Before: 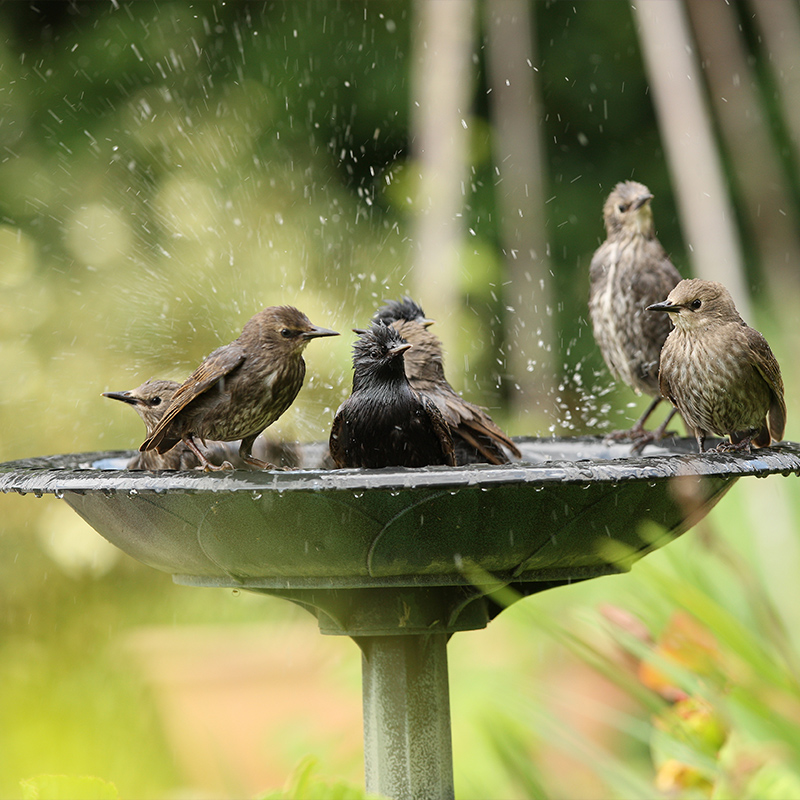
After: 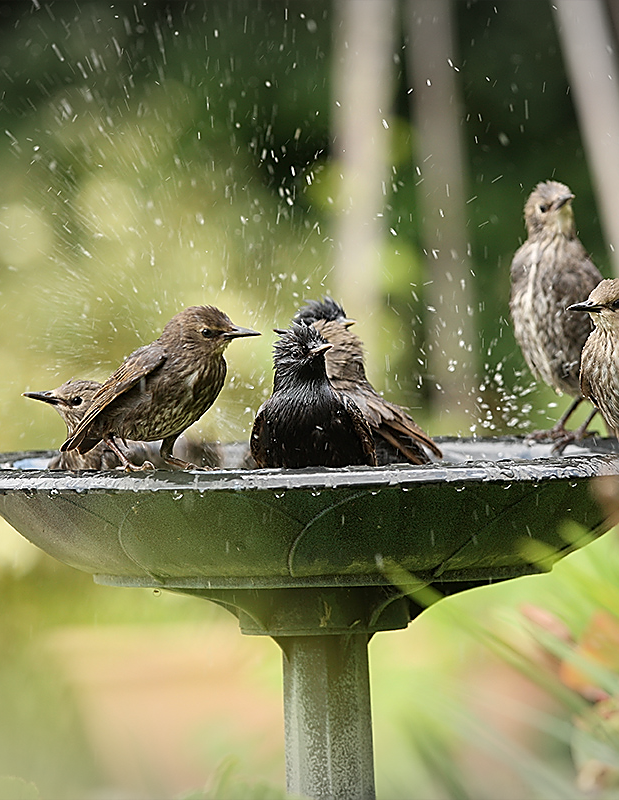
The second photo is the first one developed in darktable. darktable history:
sharpen: radius 1.4, amount 1.25, threshold 0.7
vignetting: fall-off start 100%, brightness -0.282, width/height ratio 1.31
crop: left 9.88%, right 12.664%
